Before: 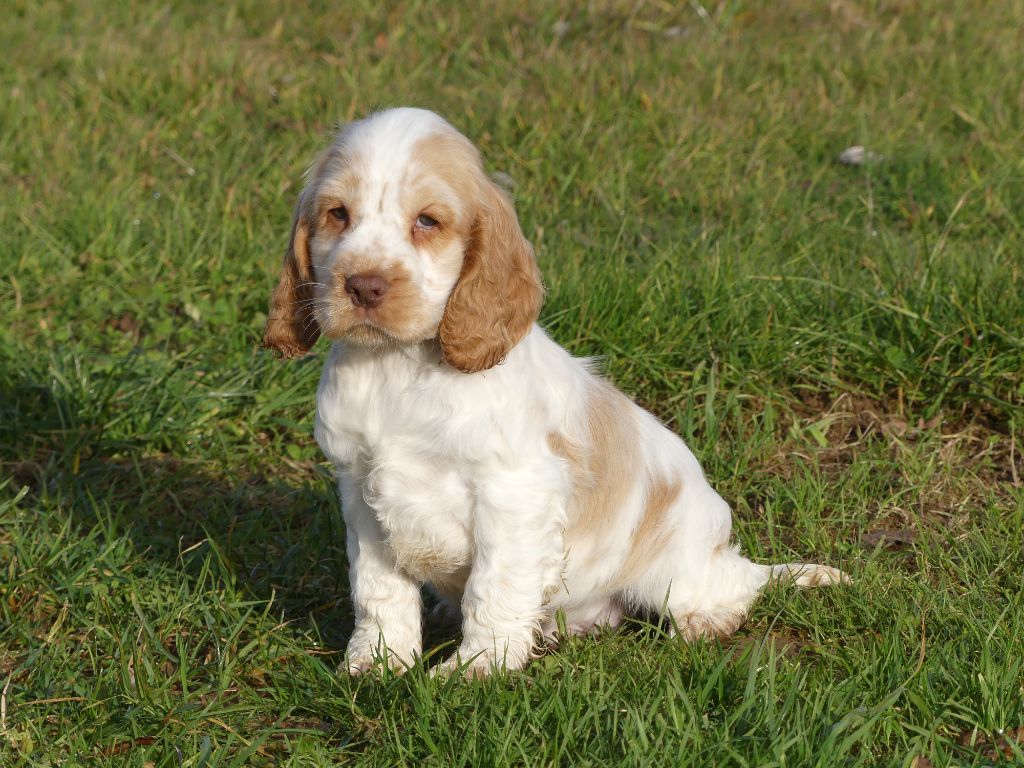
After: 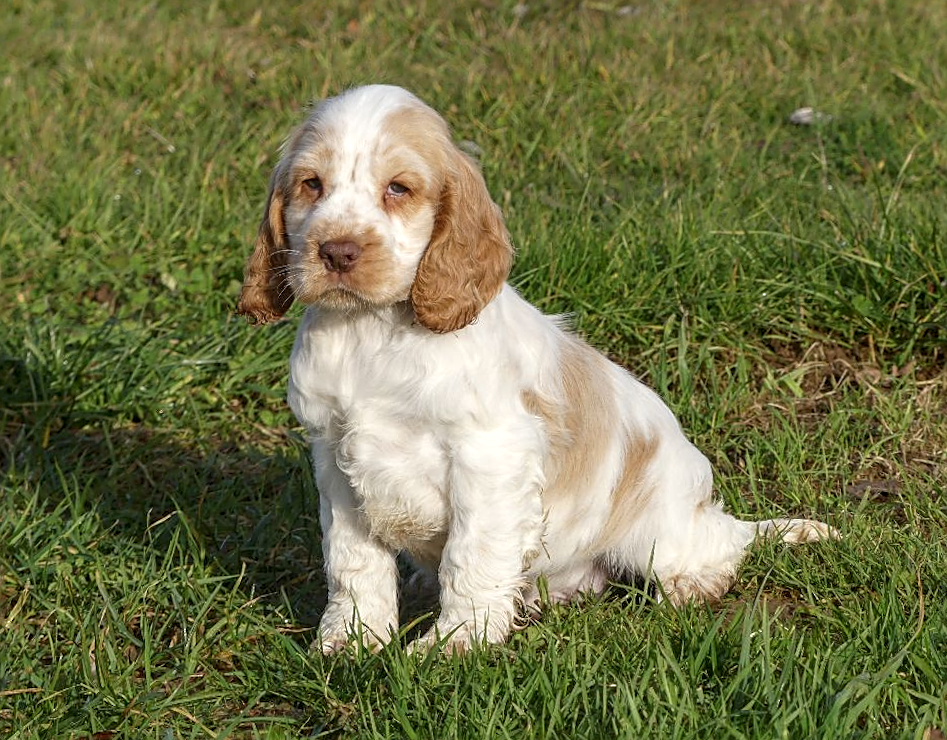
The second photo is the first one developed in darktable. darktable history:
sharpen: on, module defaults
rotate and perspective: rotation -1.68°, lens shift (vertical) -0.146, crop left 0.049, crop right 0.912, crop top 0.032, crop bottom 0.96
local contrast: on, module defaults
